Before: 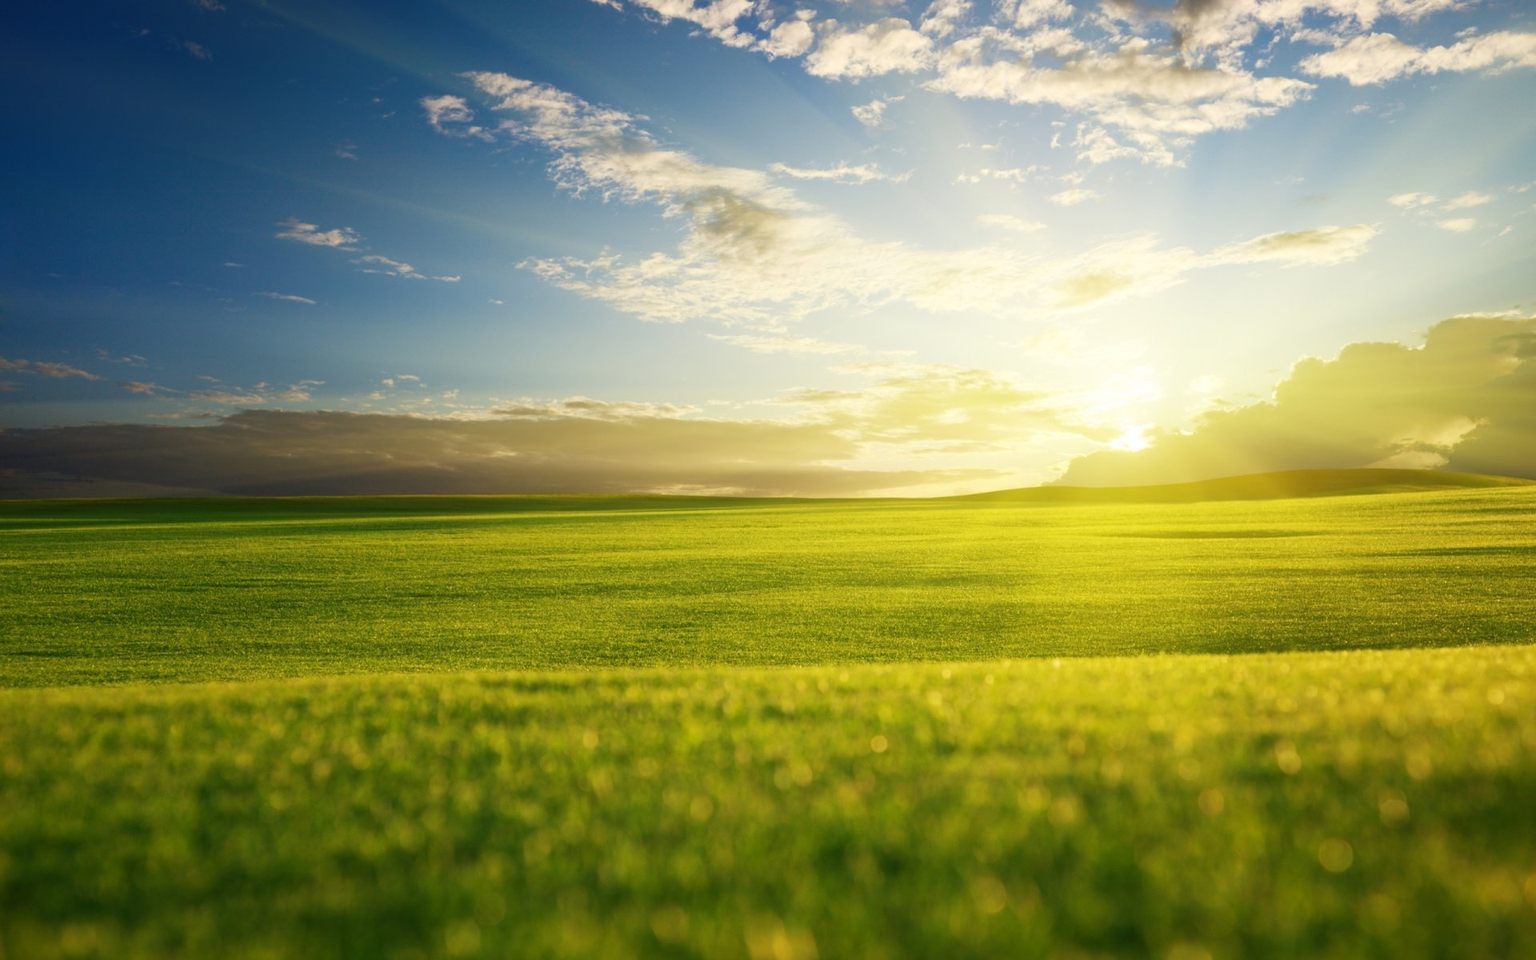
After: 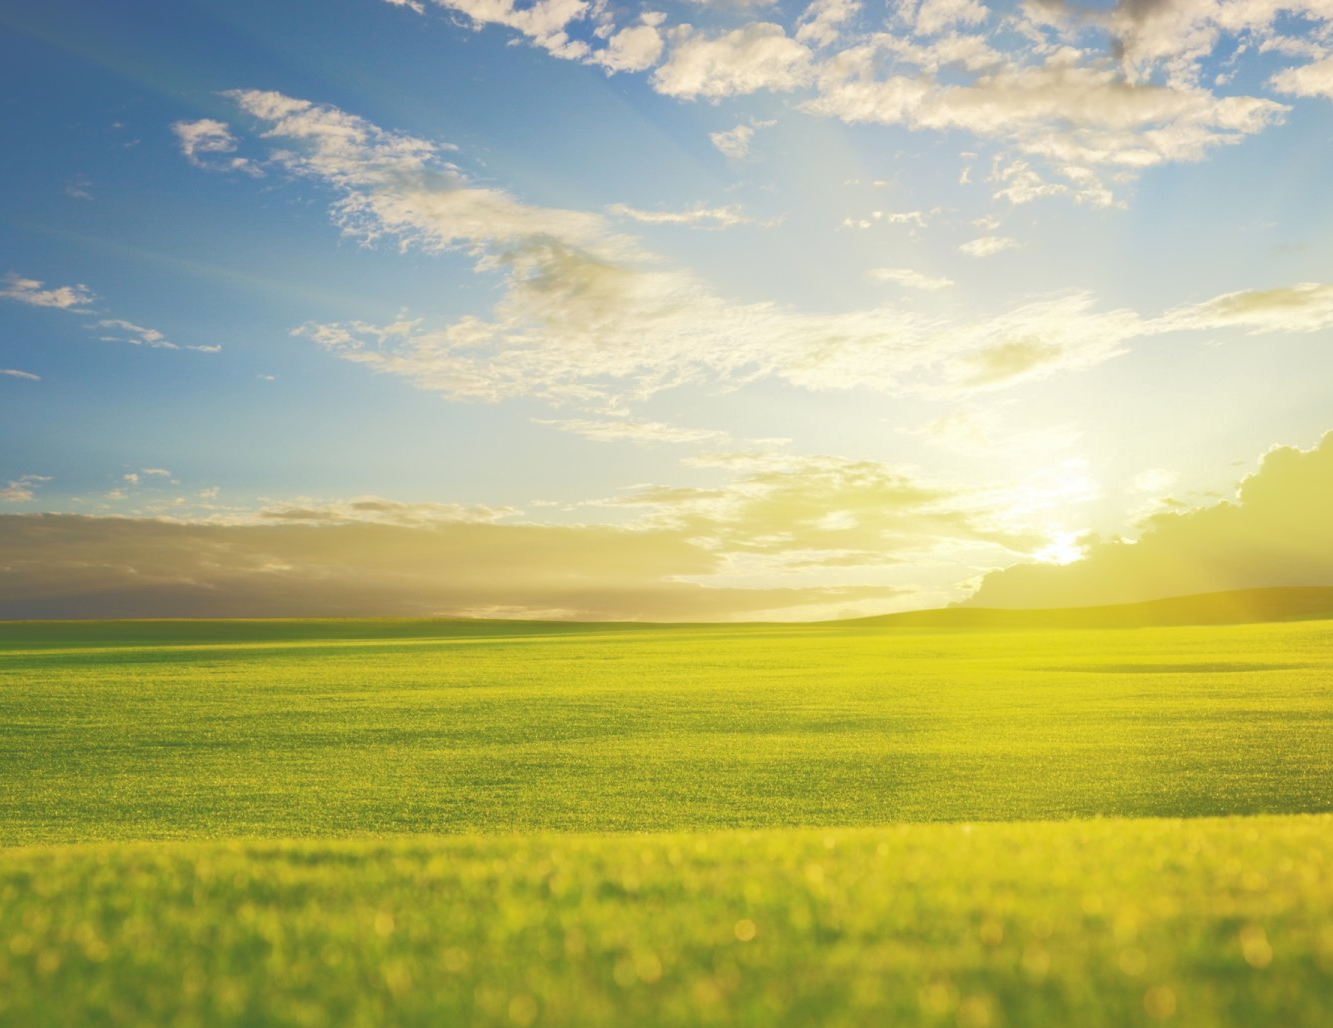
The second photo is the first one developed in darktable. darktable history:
crop: left 18.476%, right 12.092%, bottom 14.331%
tone curve: curves: ch0 [(0, 0) (0.003, 0.346) (0.011, 0.346) (0.025, 0.346) (0.044, 0.35) (0.069, 0.354) (0.1, 0.361) (0.136, 0.368) (0.177, 0.381) (0.224, 0.395) (0.277, 0.421) (0.335, 0.458) (0.399, 0.502) (0.468, 0.556) (0.543, 0.617) (0.623, 0.685) (0.709, 0.748) (0.801, 0.814) (0.898, 0.865) (1, 1)], color space Lab, independent channels, preserve colors none
